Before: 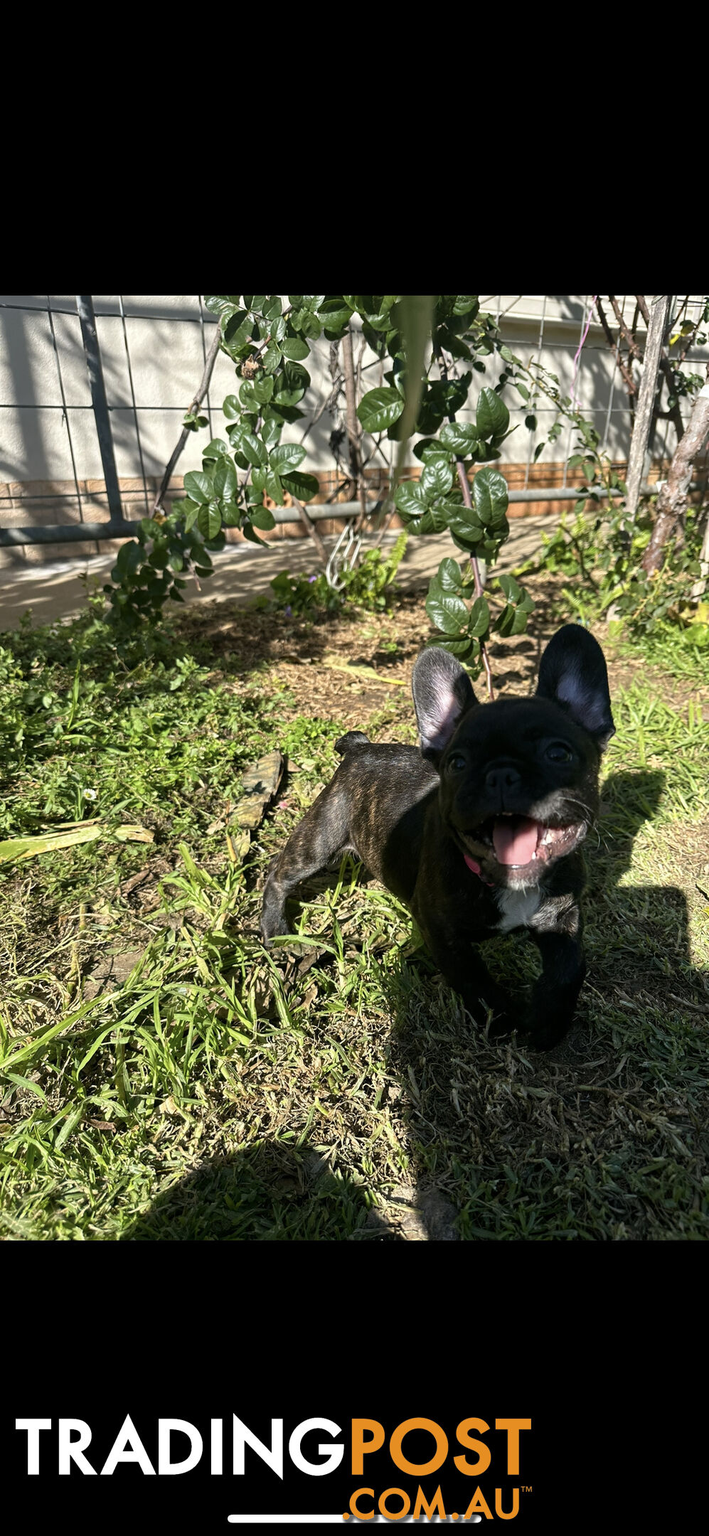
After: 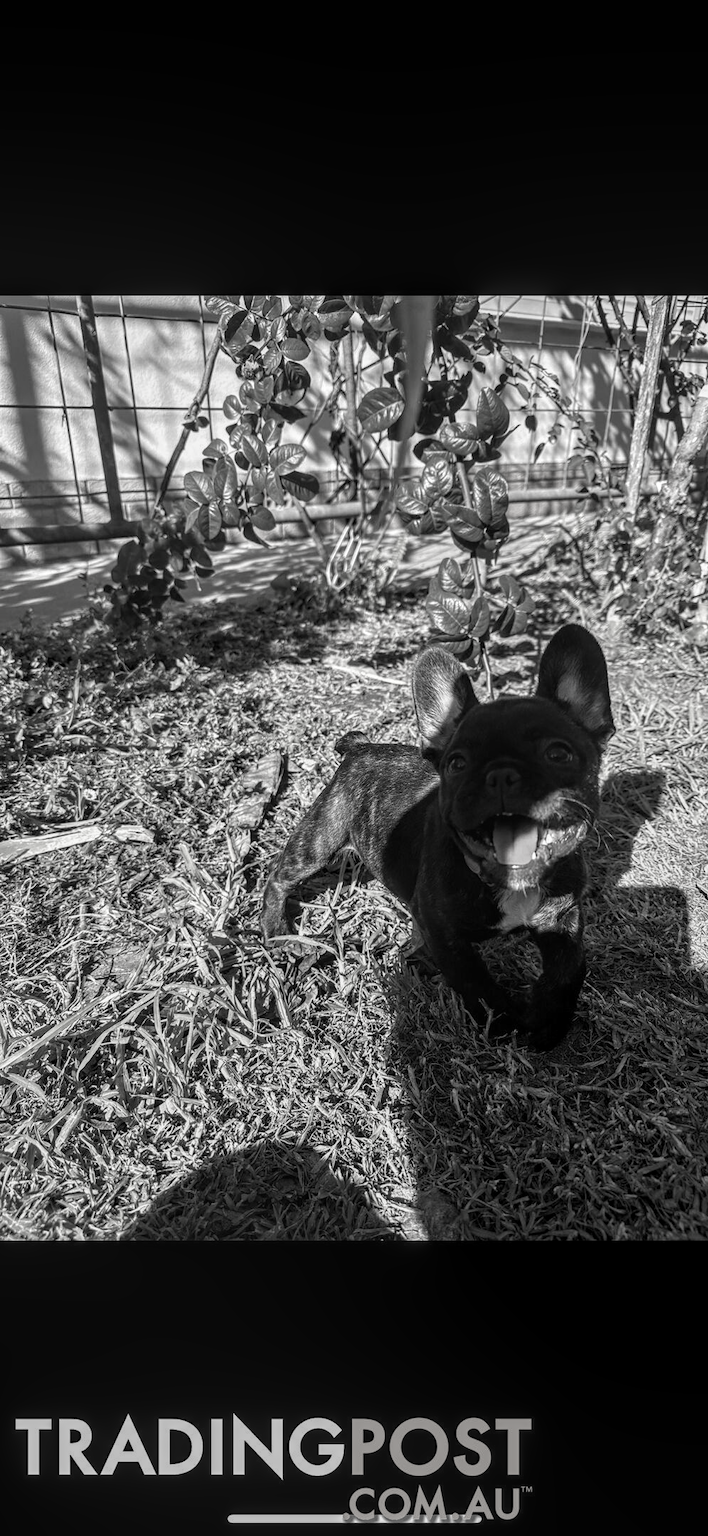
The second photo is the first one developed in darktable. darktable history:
local contrast: highlights 6%, shadows 6%, detail 133%
contrast brightness saturation: saturation -0.982
